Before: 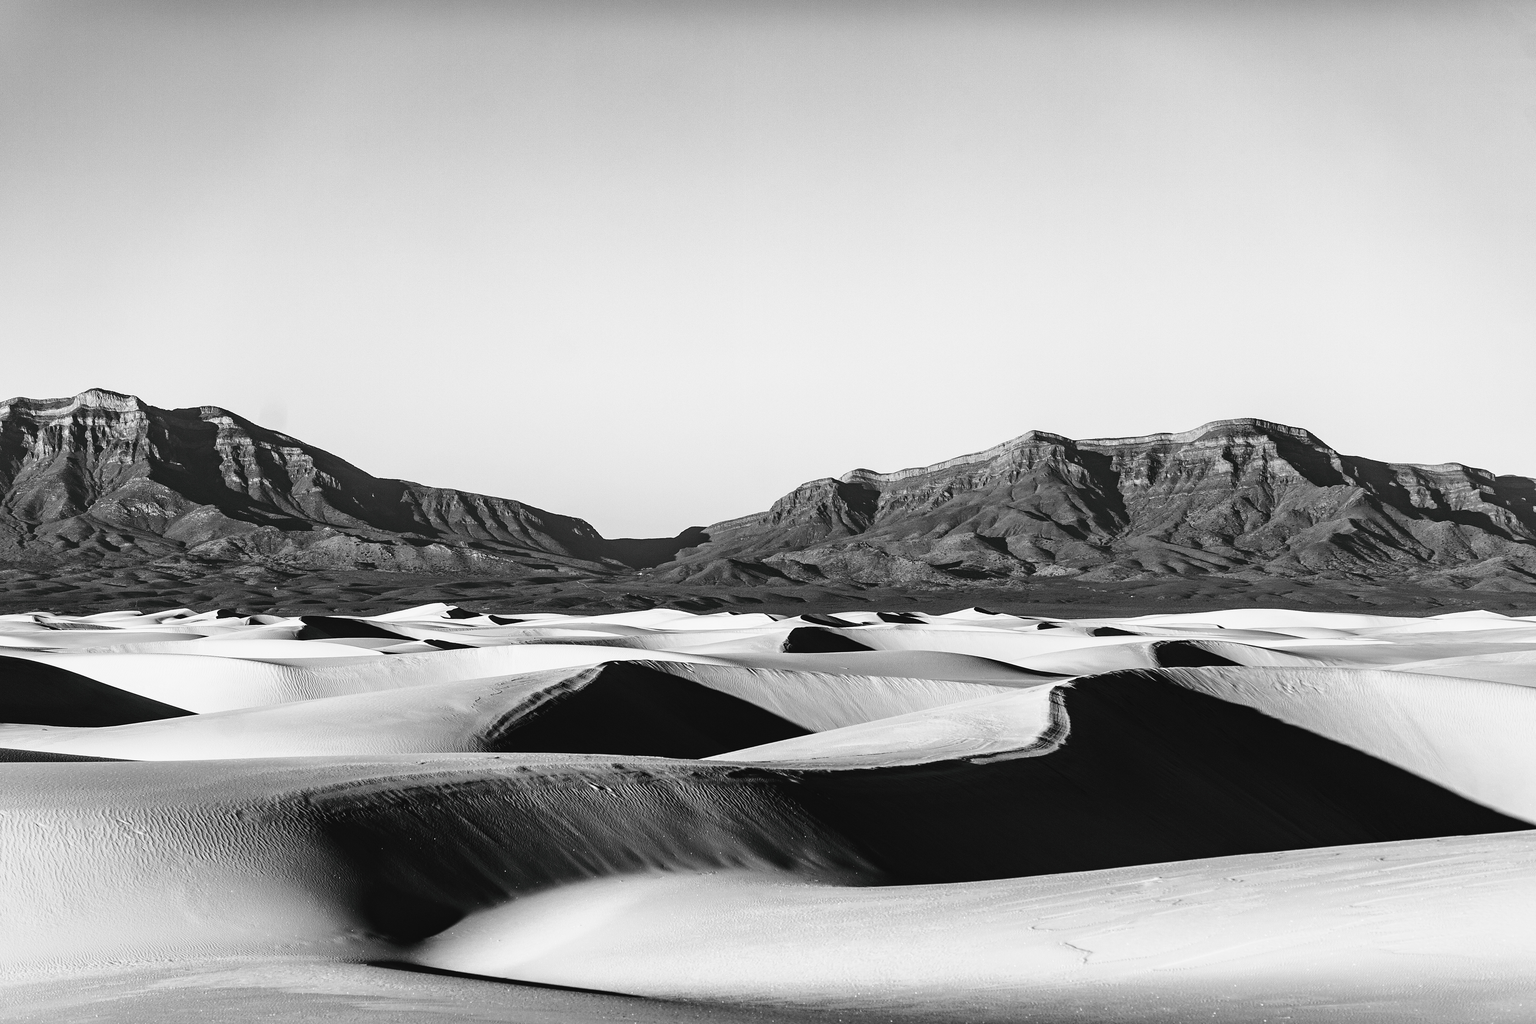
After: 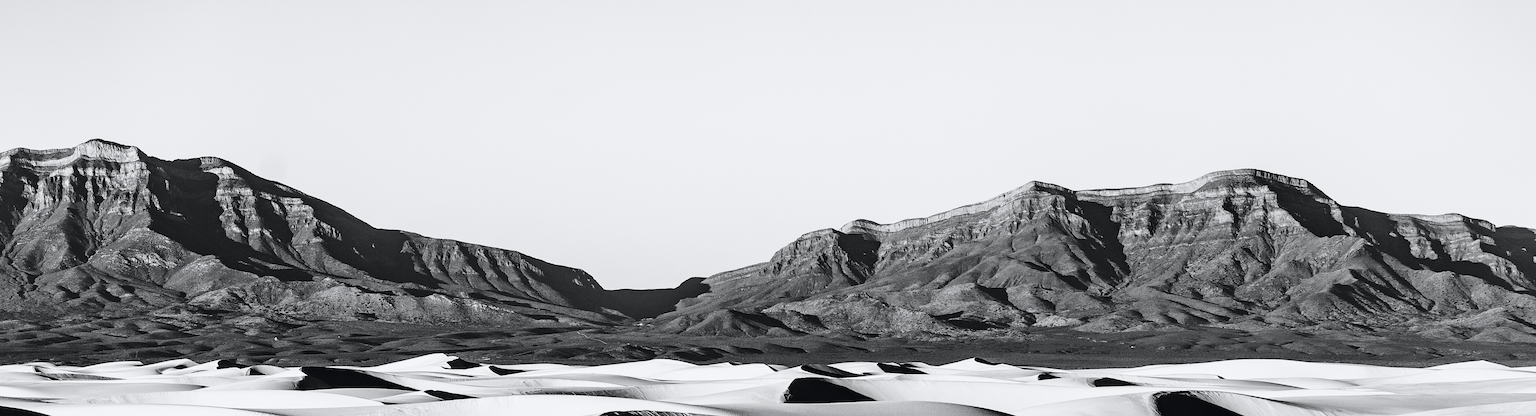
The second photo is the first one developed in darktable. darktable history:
crop and rotate: top 24.411%, bottom 34.94%
tone curve: curves: ch0 [(0, 0) (0.071, 0.047) (0.266, 0.26) (0.491, 0.552) (0.753, 0.818) (1, 0.983)]; ch1 [(0, 0) (0.346, 0.307) (0.408, 0.369) (0.463, 0.443) (0.482, 0.493) (0.502, 0.5) (0.517, 0.518) (0.546, 0.576) (0.588, 0.643) (0.651, 0.709) (1, 1)]; ch2 [(0, 0) (0.346, 0.34) (0.434, 0.46) (0.485, 0.494) (0.5, 0.494) (0.517, 0.503) (0.535, 0.545) (0.583, 0.634) (0.625, 0.686) (1, 1)], color space Lab, independent channels, preserve colors none
